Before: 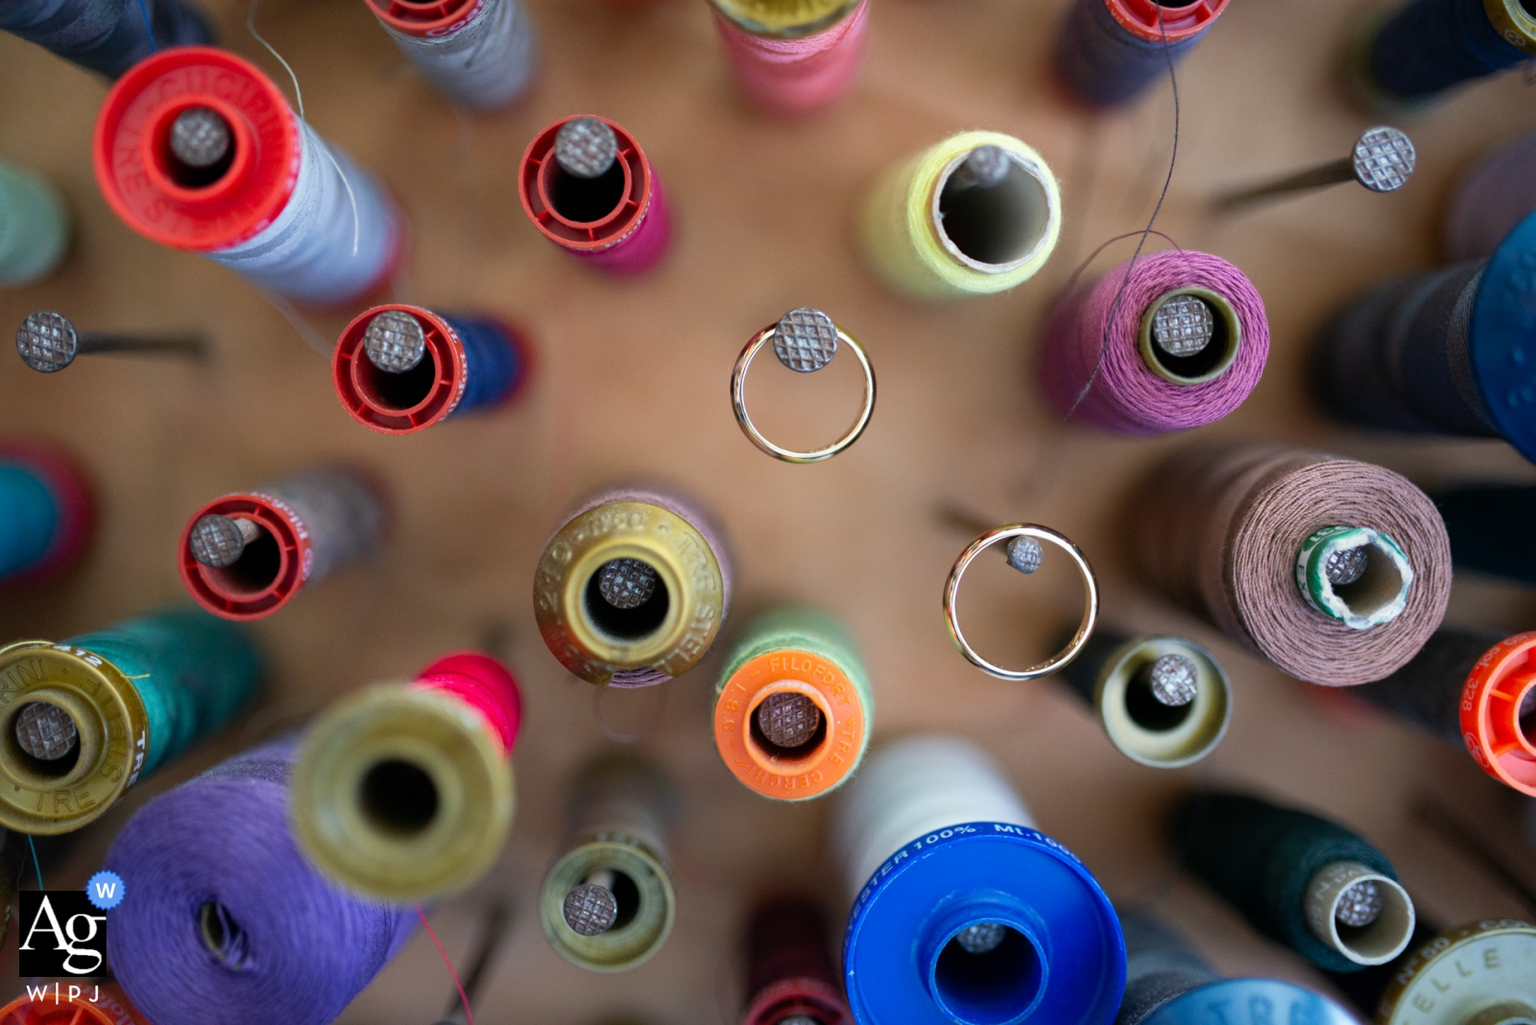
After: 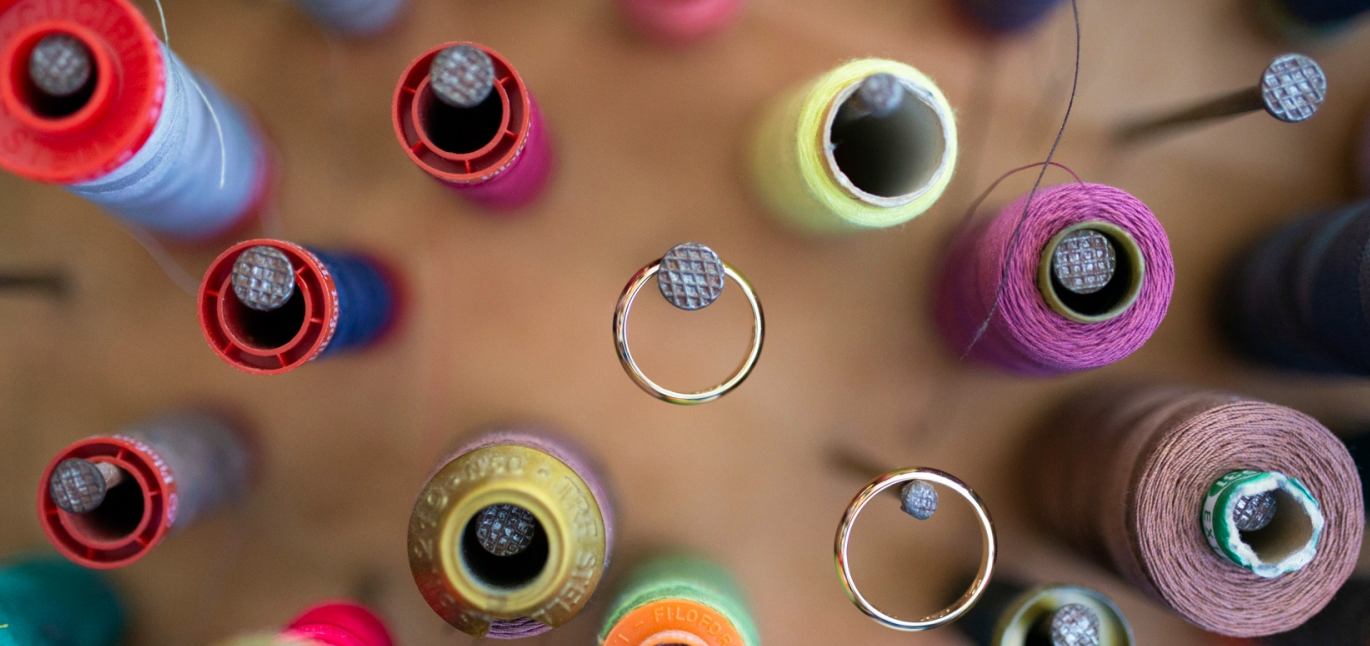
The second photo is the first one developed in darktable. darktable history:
crop and rotate: left 9.312%, top 7.356%, right 5.003%, bottom 32.072%
velvia: strength 27.32%
